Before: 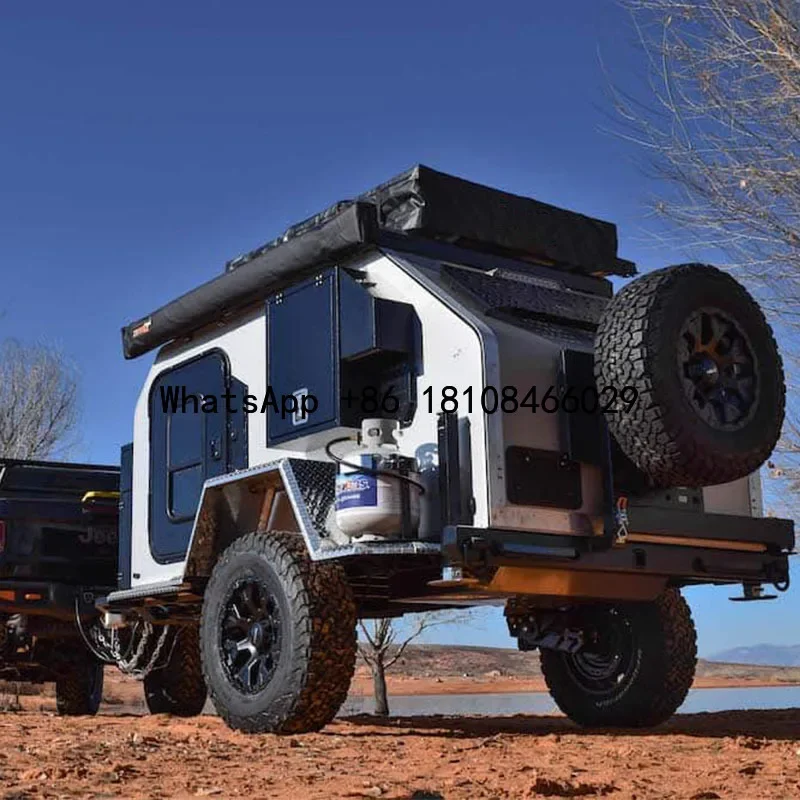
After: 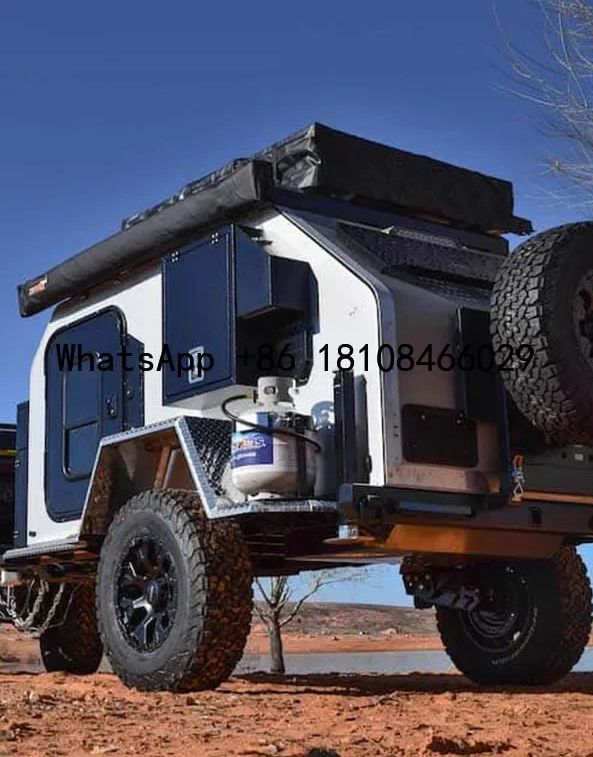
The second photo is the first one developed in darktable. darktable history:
crop and rotate: left 13.15%, top 5.251%, right 12.609%
tone equalizer: on, module defaults
